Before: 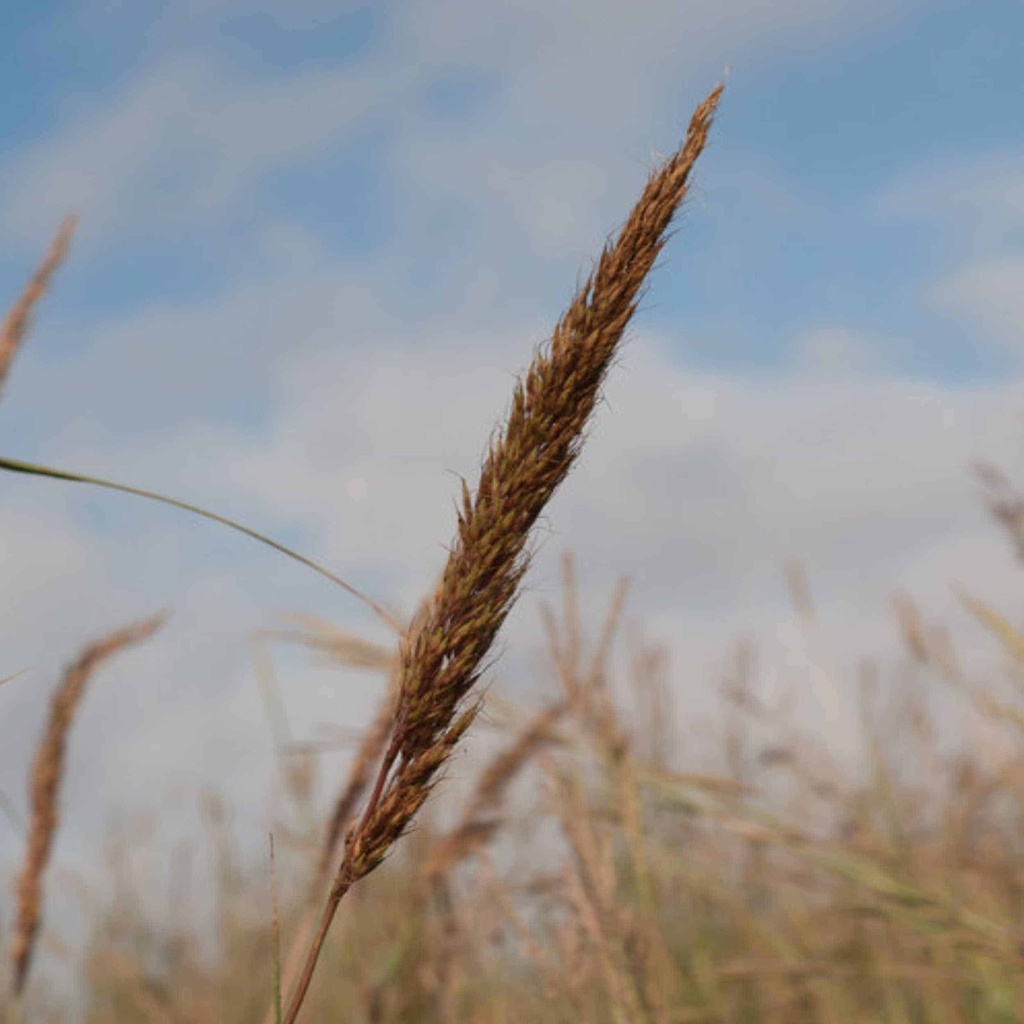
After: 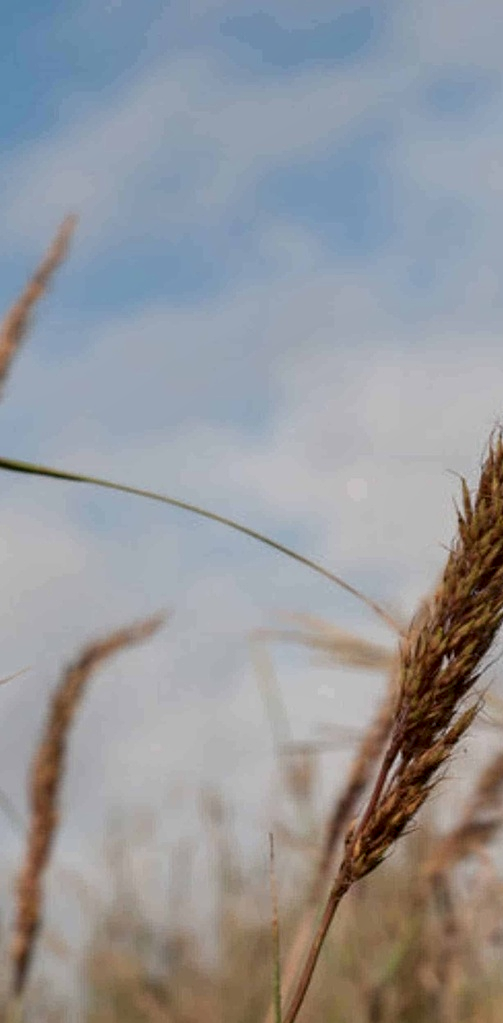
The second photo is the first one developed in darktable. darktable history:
crop and rotate: left 0%, top 0%, right 50.845%
local contrast: detail 140%
